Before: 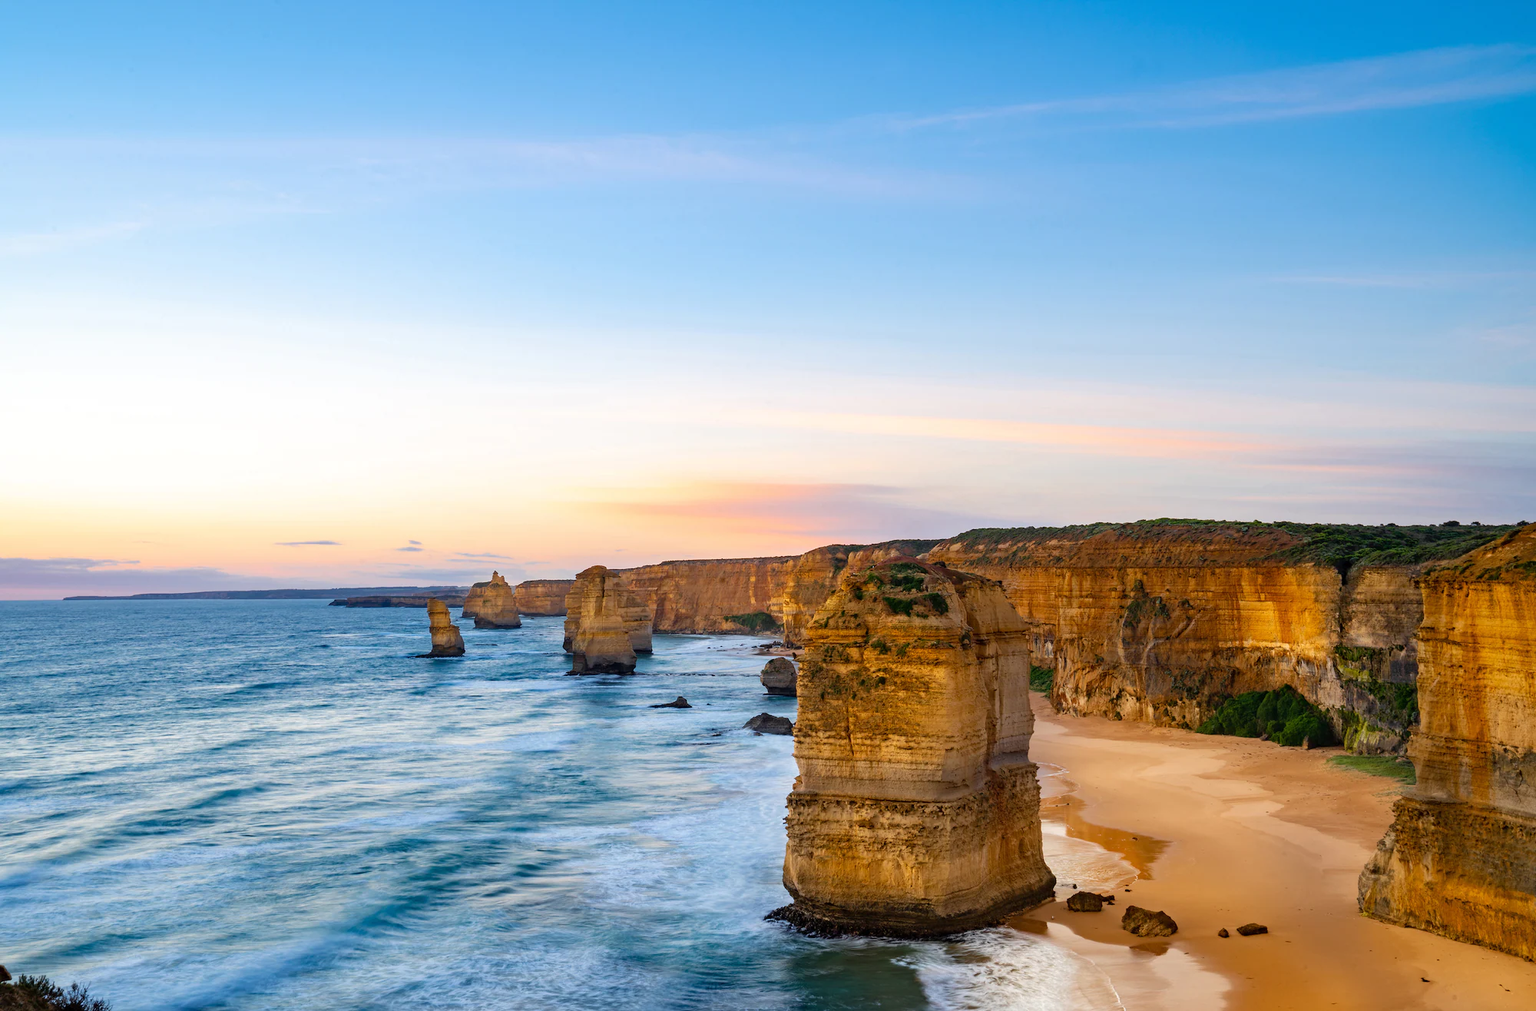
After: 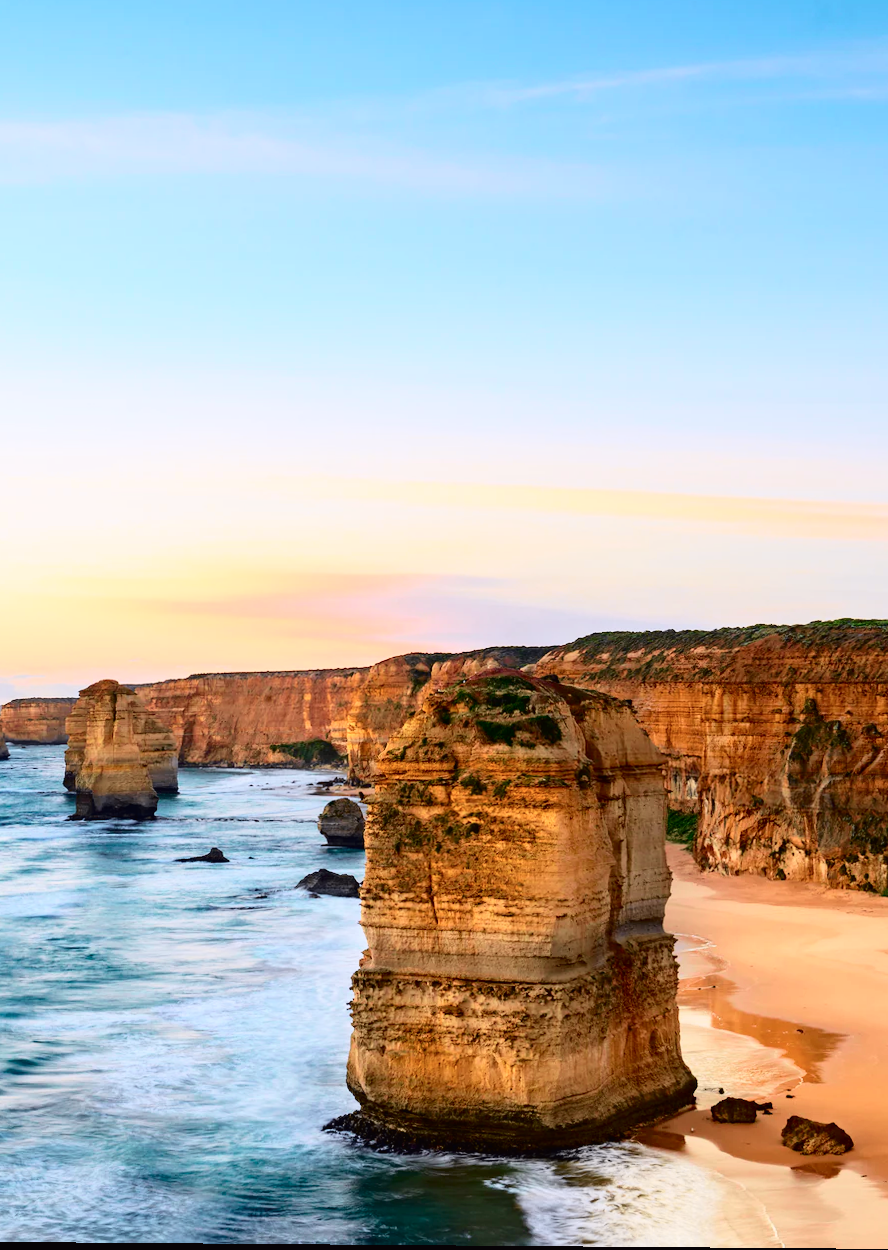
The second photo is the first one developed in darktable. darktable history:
crop: left 33.452%, top 6.025%, right 23.155%
contrast brightness saturation: contrast 0.1, brightness 0.02, saturation 0.02
rotate and perspective: lens shift (vertical) 0.048, lens shift (horizontal) -0.024, automatic cropping off
tone curve: curves: ch0 [(0, 0.011) (0.053, 0.026) (0.174, 0.115) (0.398, 0.444) (0.673, 0.775) (0.829, 0.906) (0.991, 0.981)]; ch1 [(0, 0) (0.264, 0.22) (0.407, 0.373) (0.463, 0.457) (0.492, 0.501) (0.512, 0.513) (0.54, 0.543) (0.585, 0.617) (0.659, 0.686) (0.78, 0.8) (1, 1)]; ch2 [(0, 0) (0.438, 0.449) (0.473, 0.469) (0.503, 0.5) (0.523, 0.534) (0.562, 0.591) (0.612, 0.627) (0.701, 0.707) (1, 1)], color space Lab, independent channels, preserve colors none
